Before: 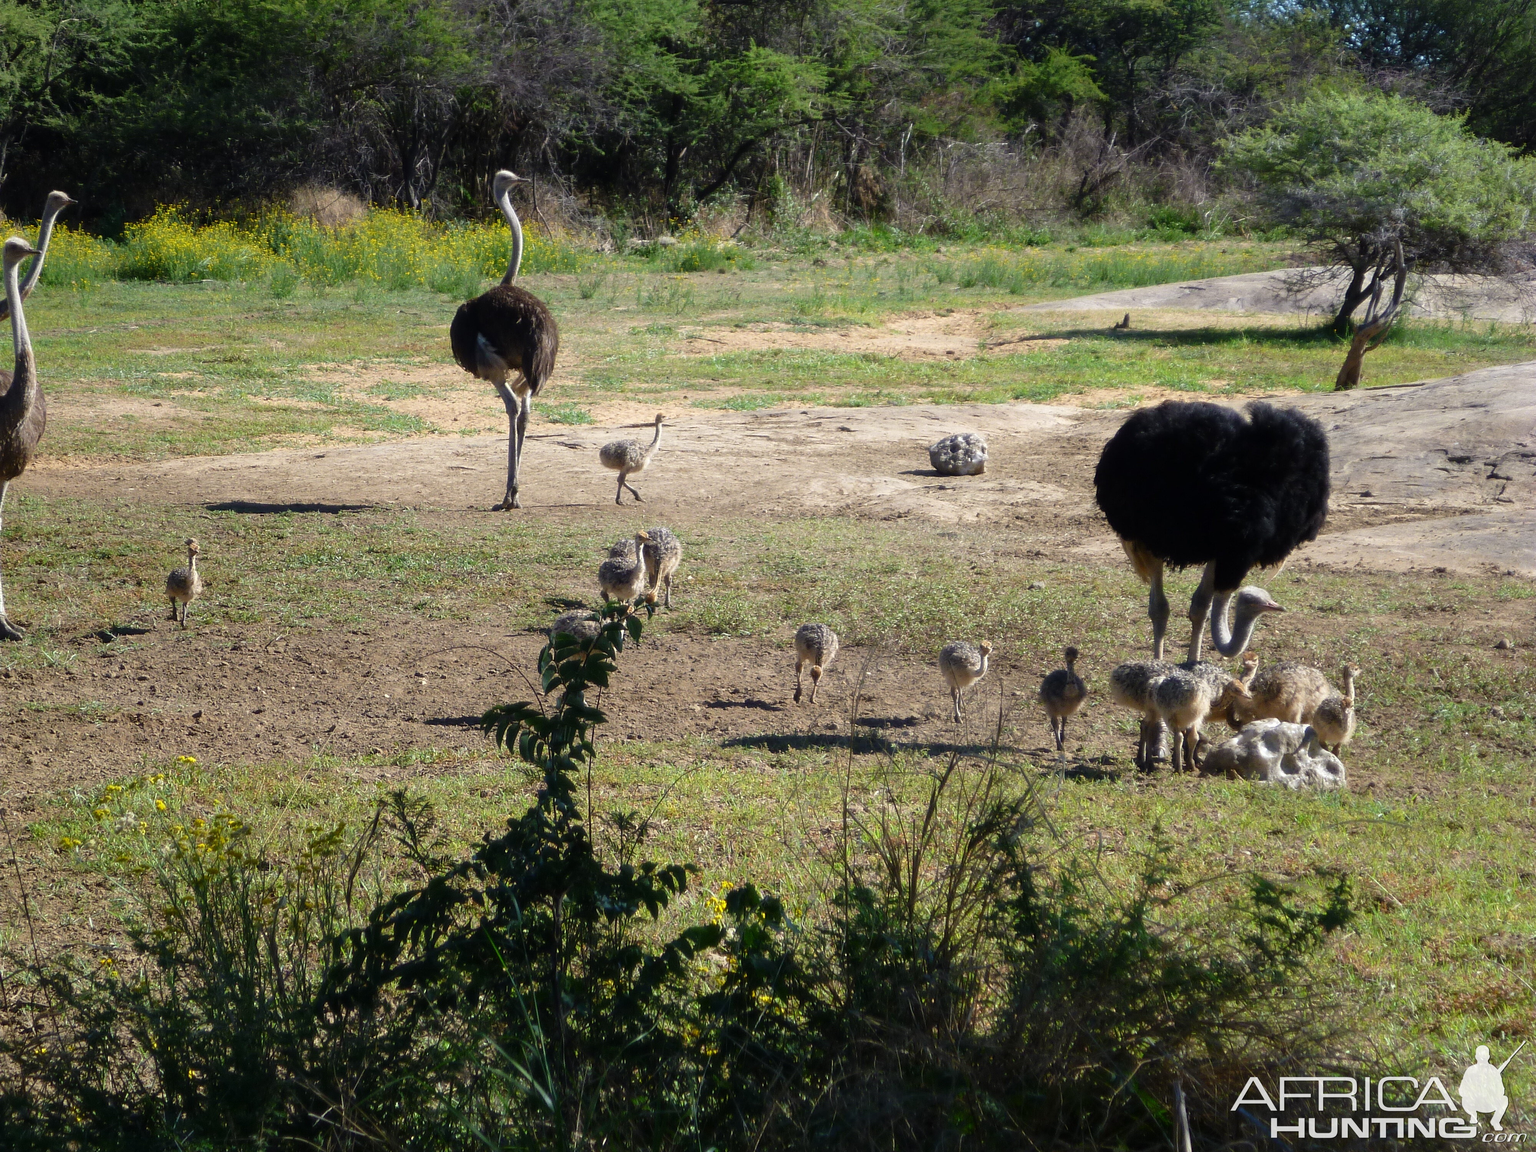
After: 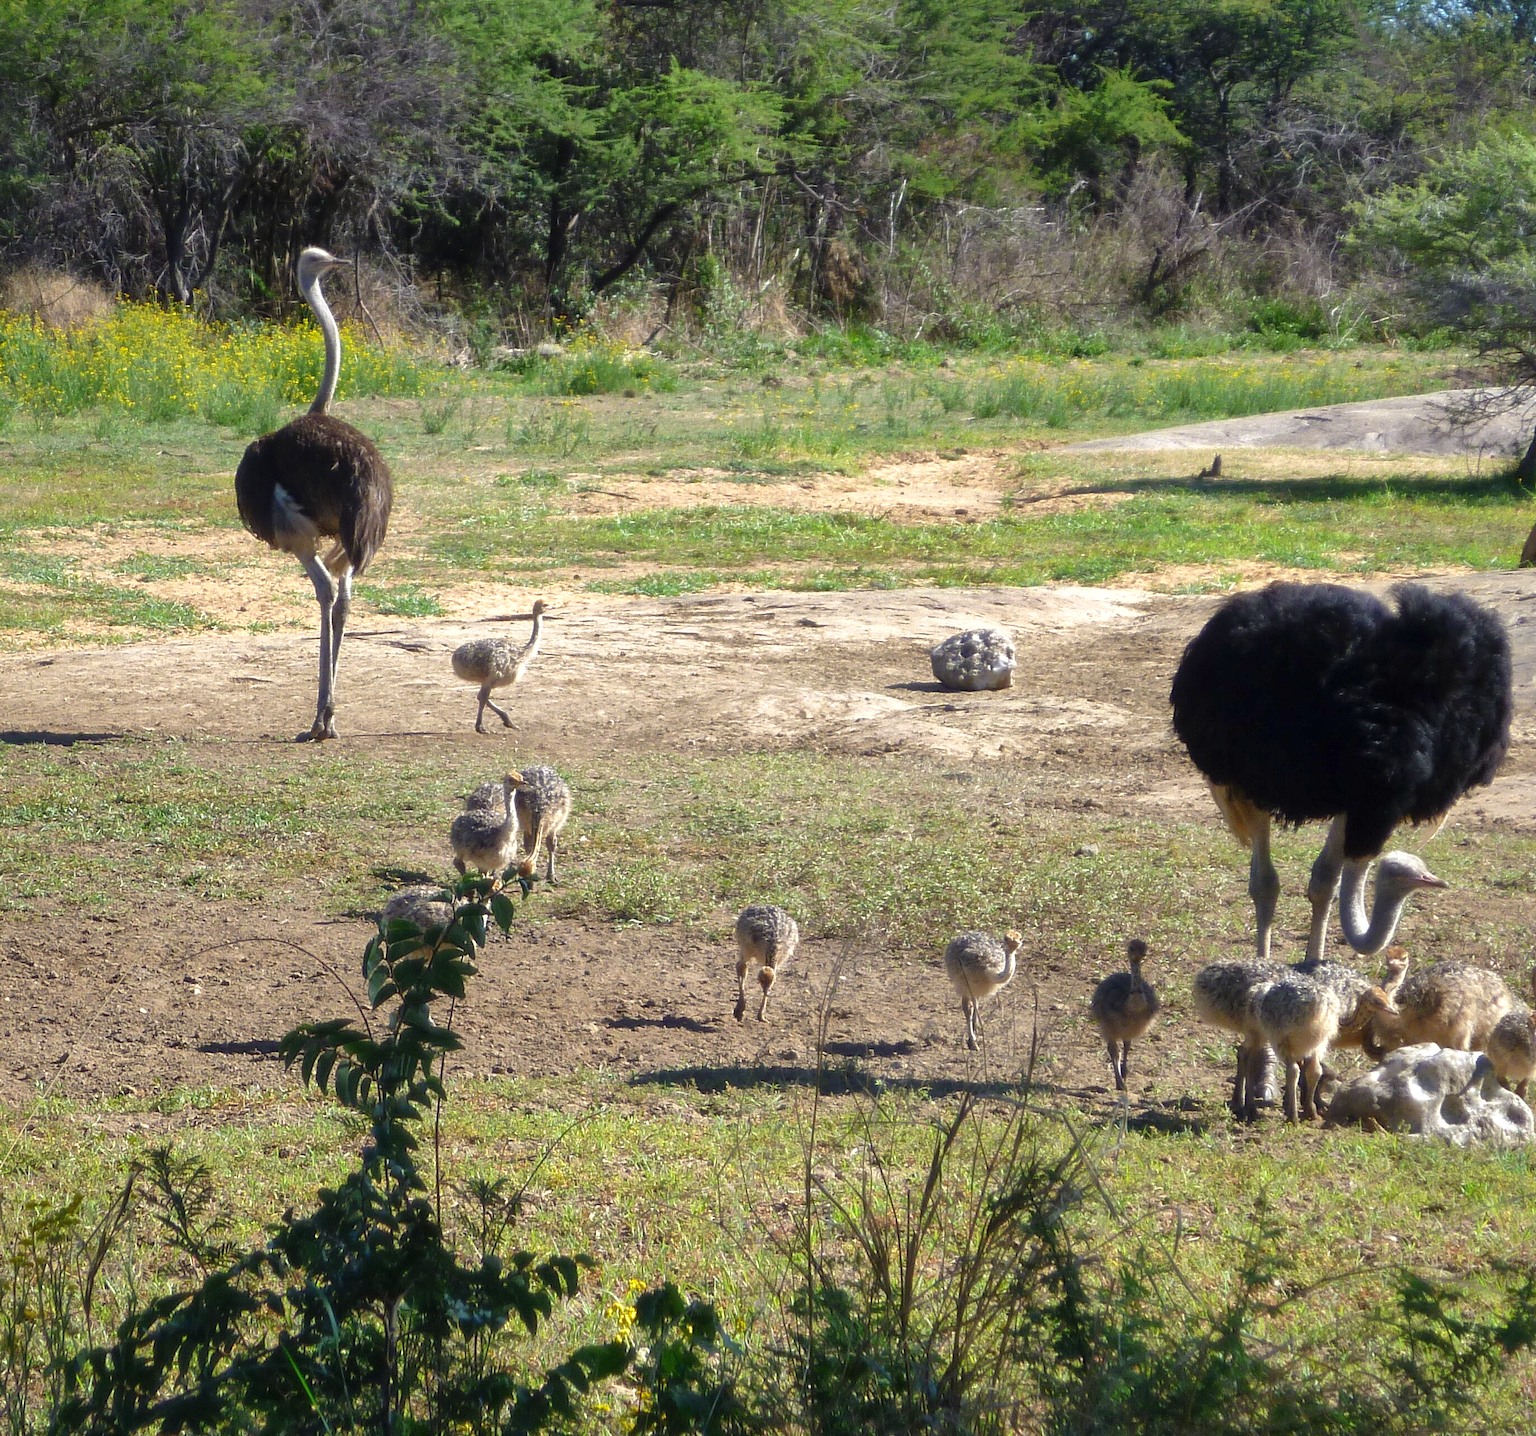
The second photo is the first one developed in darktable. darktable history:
exposure: exposure 0.401 EV, compensate exposure bias true, compensate highlight preservation false
shadows and highlights: on, module defaults
crop: left 18.786%, right 12.316%, bottom 14.121%
